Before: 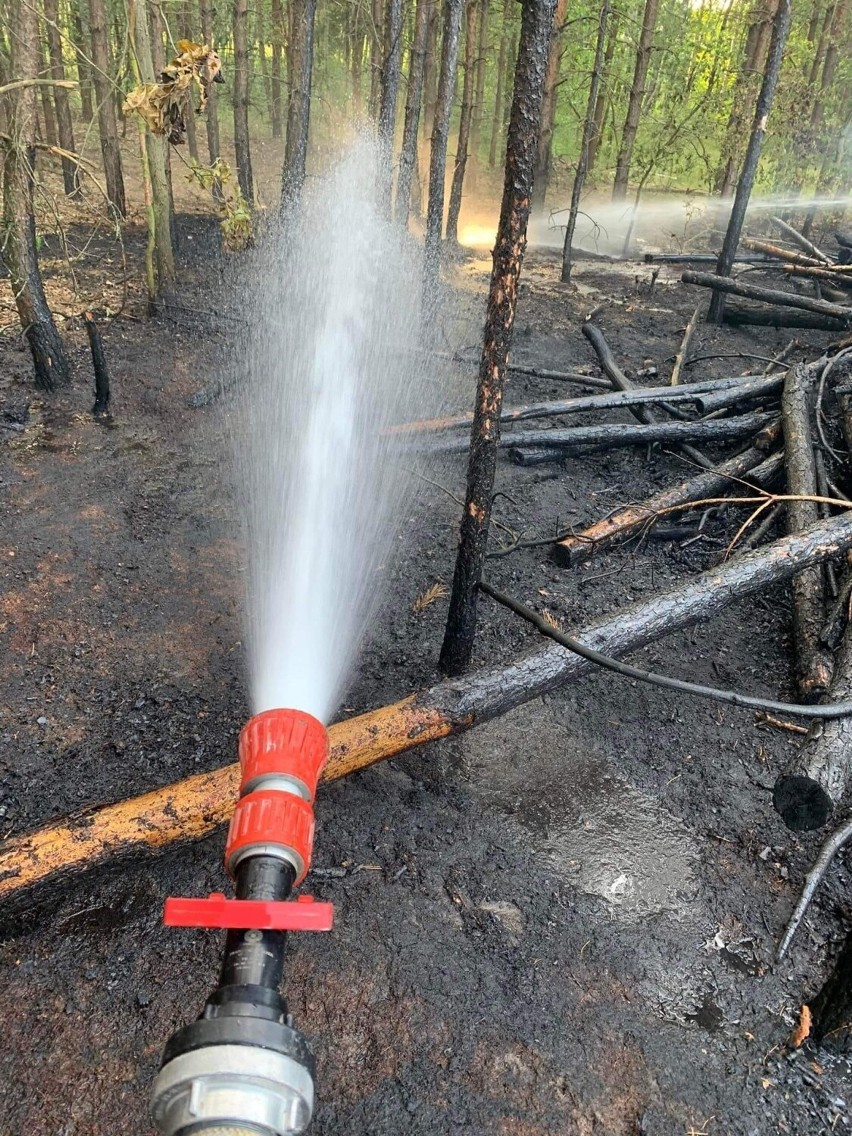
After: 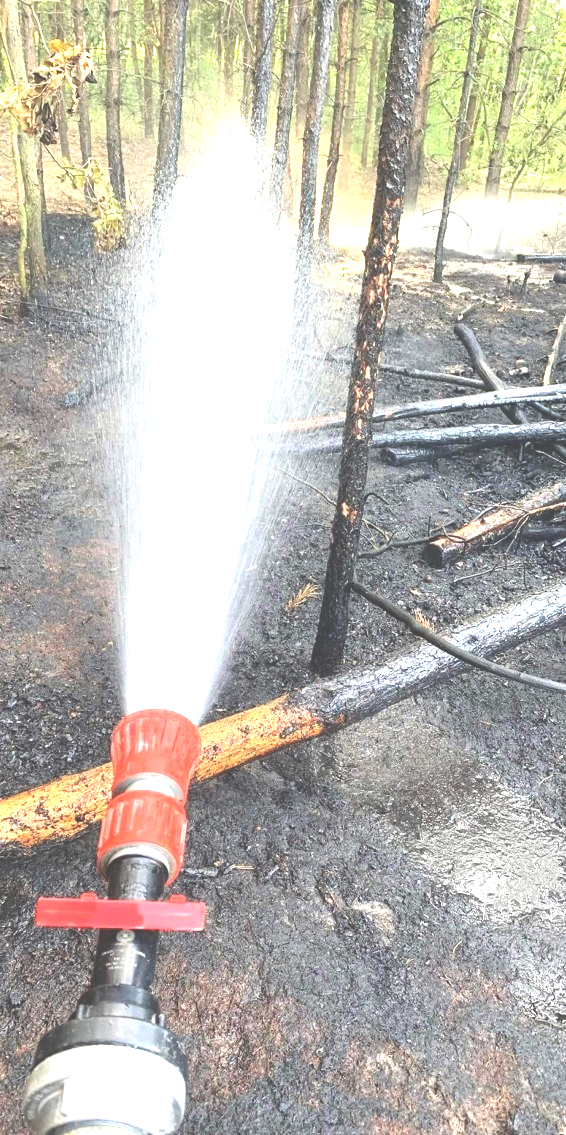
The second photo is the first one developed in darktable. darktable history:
exposure: black level correction -0.023, exposure 1.395 EV, compensate highlight preservation false
crop and rotate: left 15.1%, right 18.458%
